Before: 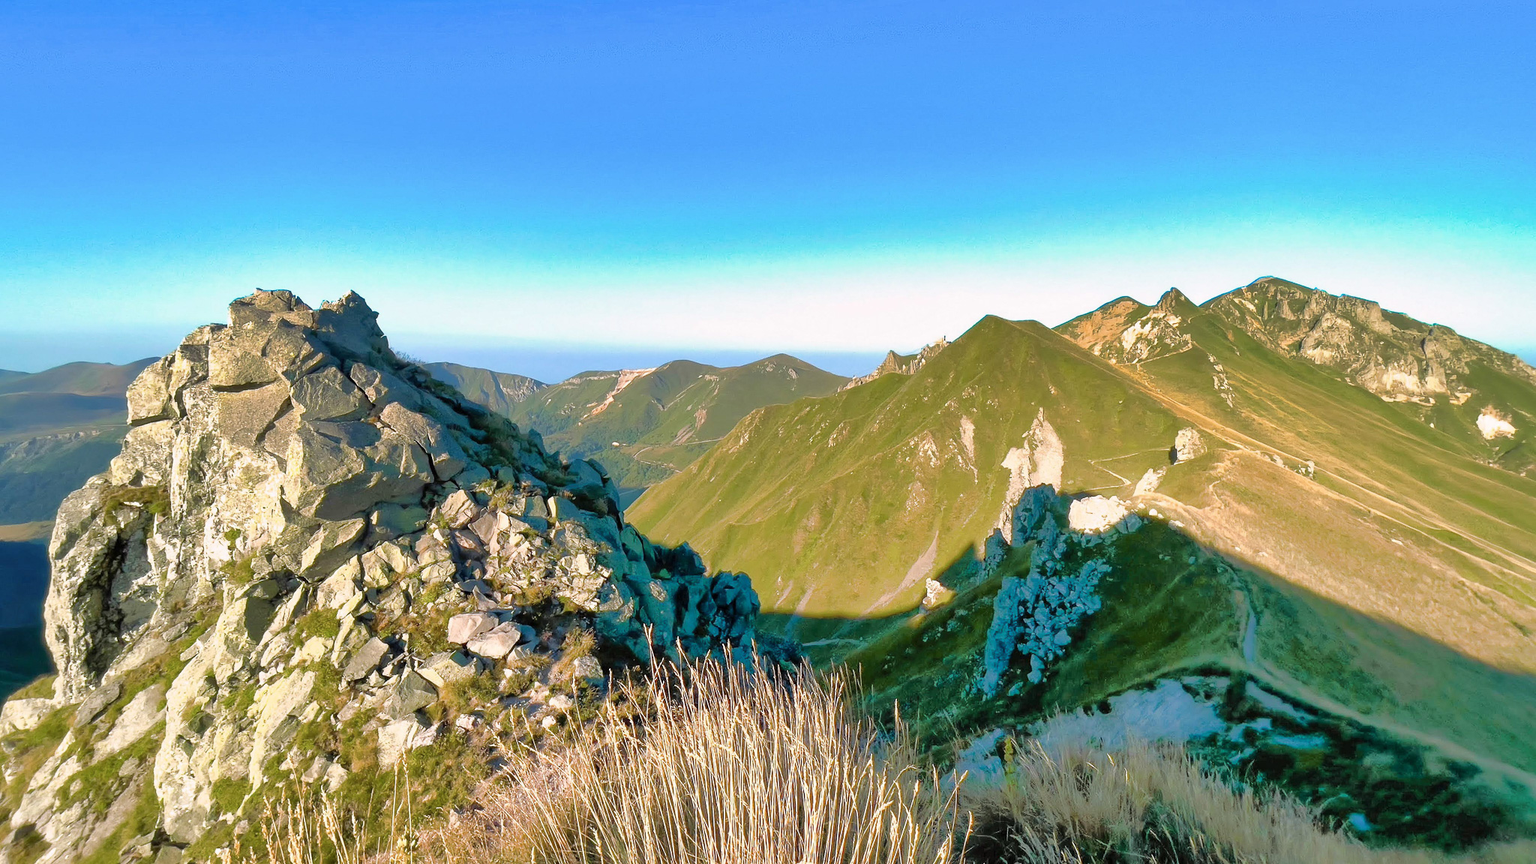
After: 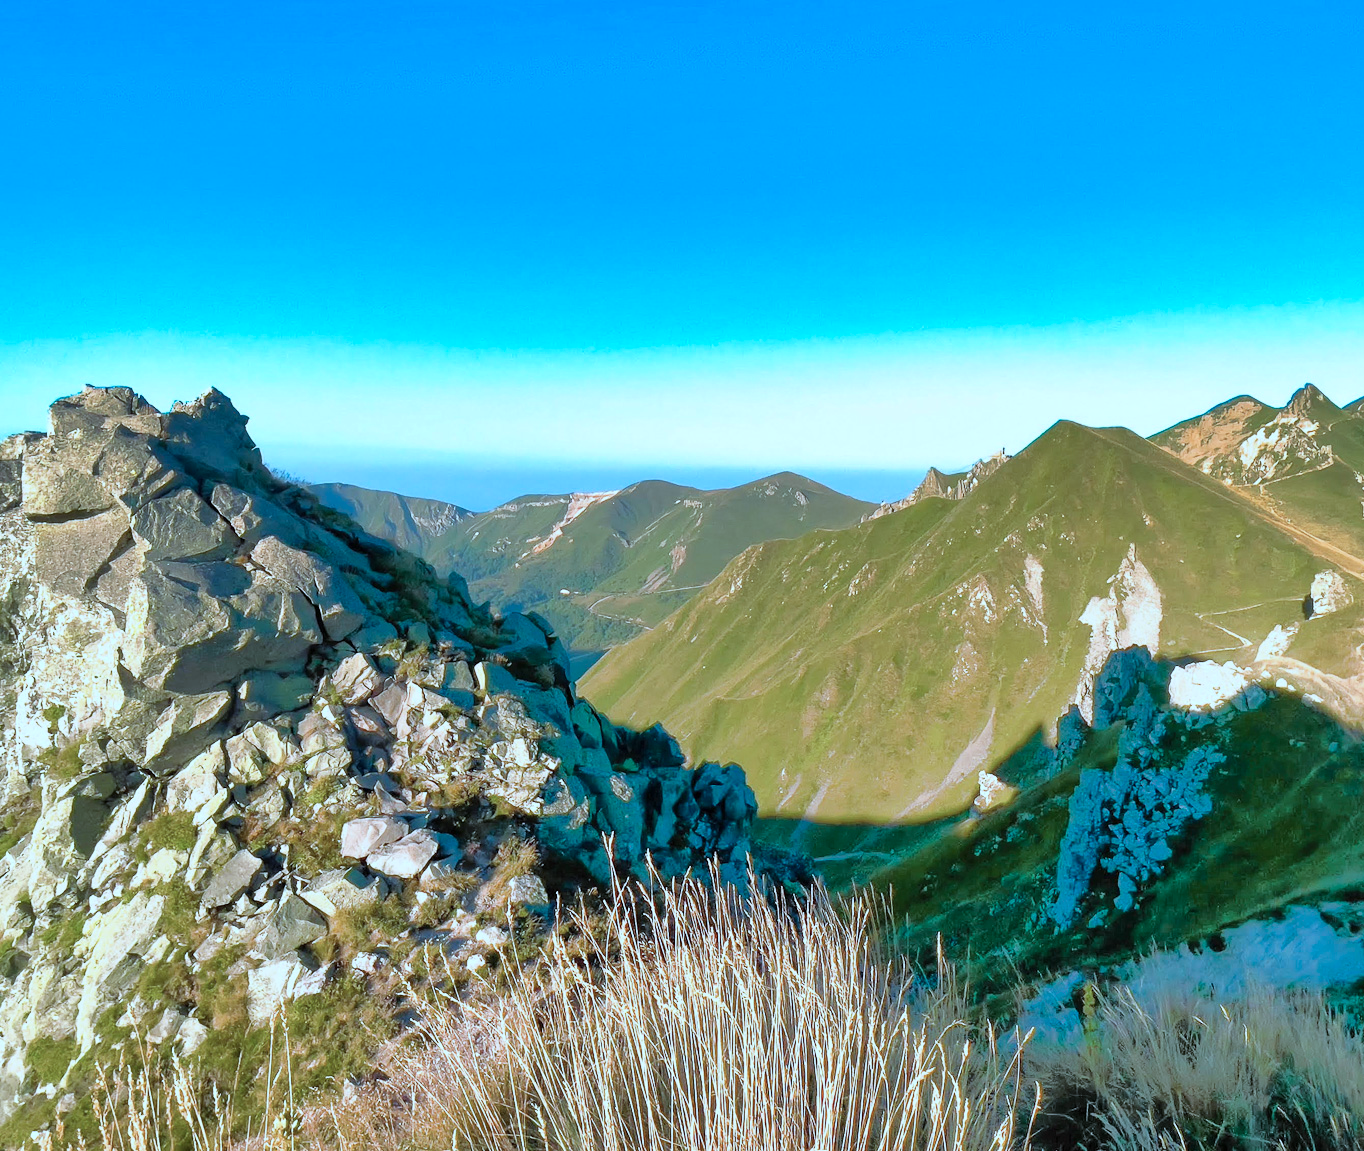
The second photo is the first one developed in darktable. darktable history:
crop and rotate: left 12.54%, right 20.811%
color correction: highlights a* -9.79, highlights b* -20.99
